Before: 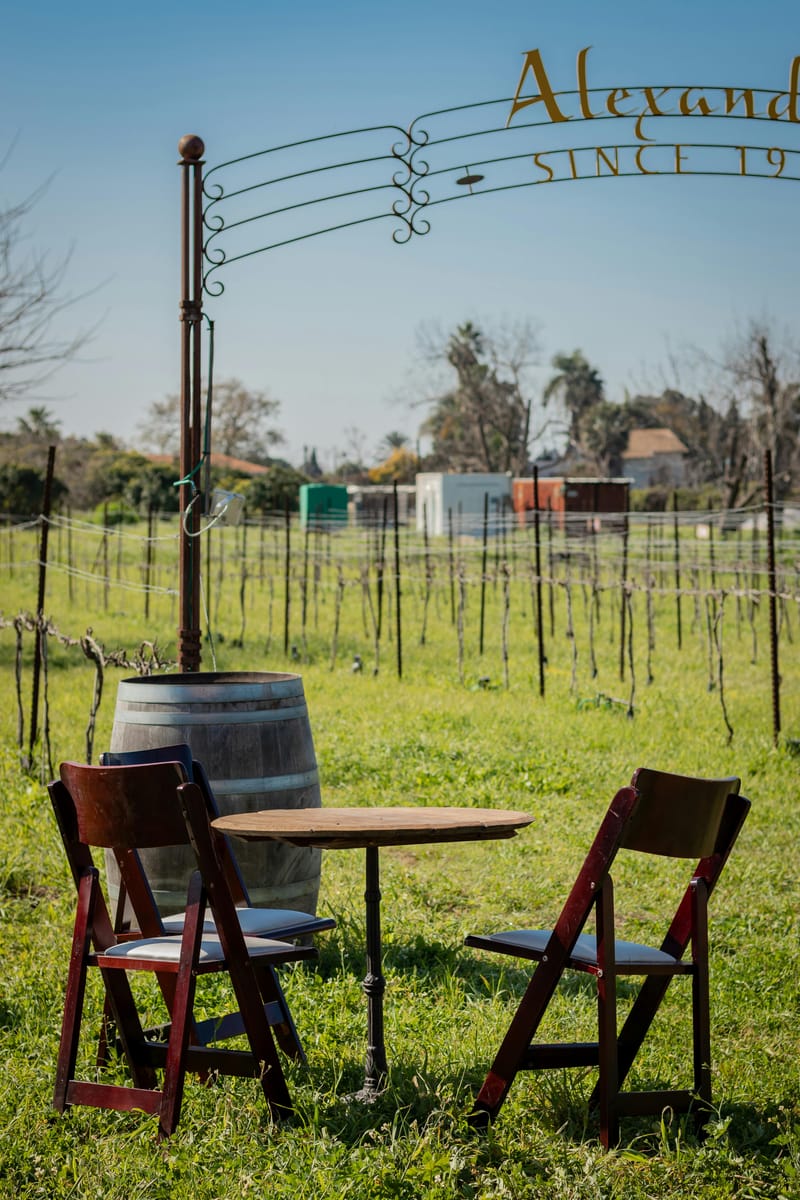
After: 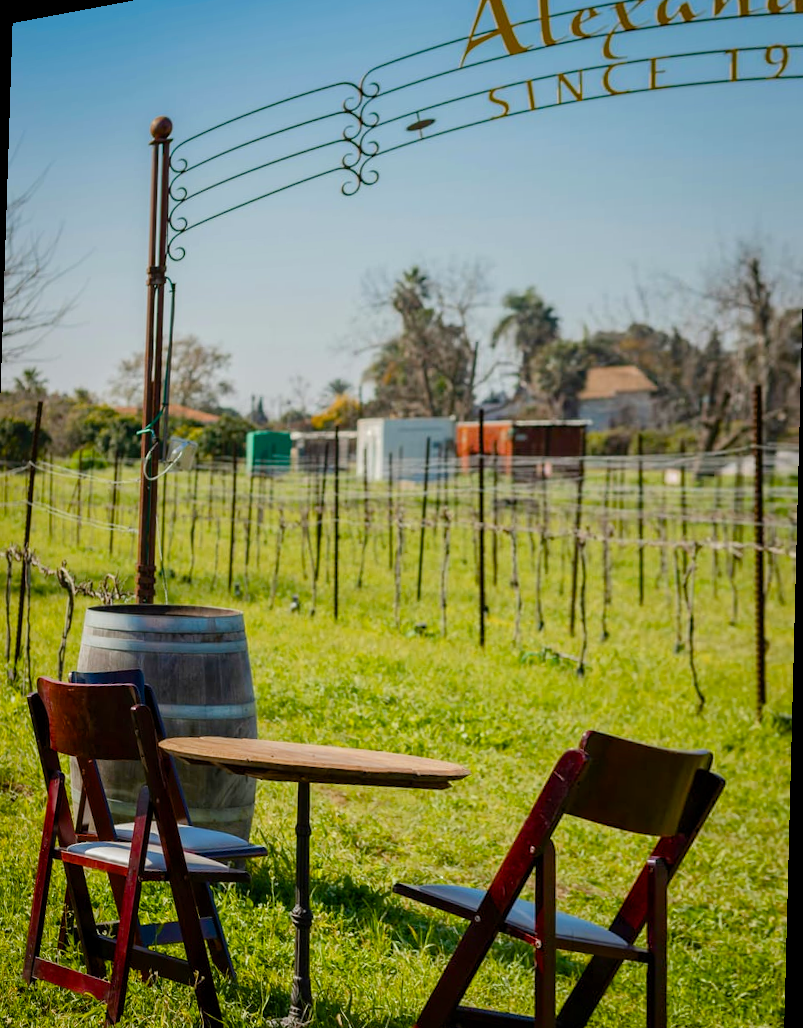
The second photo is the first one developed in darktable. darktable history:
color balance rgb: perceptual saturation grading › global saturation 35%, perceptual saturation grading › highlights -30%, perceptual saturation grading › shadows 35%, perceptual brilliance grading › global brilliance 3%, perceptual brilliance grading › highlights -3%, perceptual brilliance grading › shadows 3%
rotate and perspective: rotation 1.69°, lens shift (vertical) -0.023, lens shift (horizontal) -0.291, crop left 0.025, crop right 0.988, crop top 0.092, crop bottom 0.842
